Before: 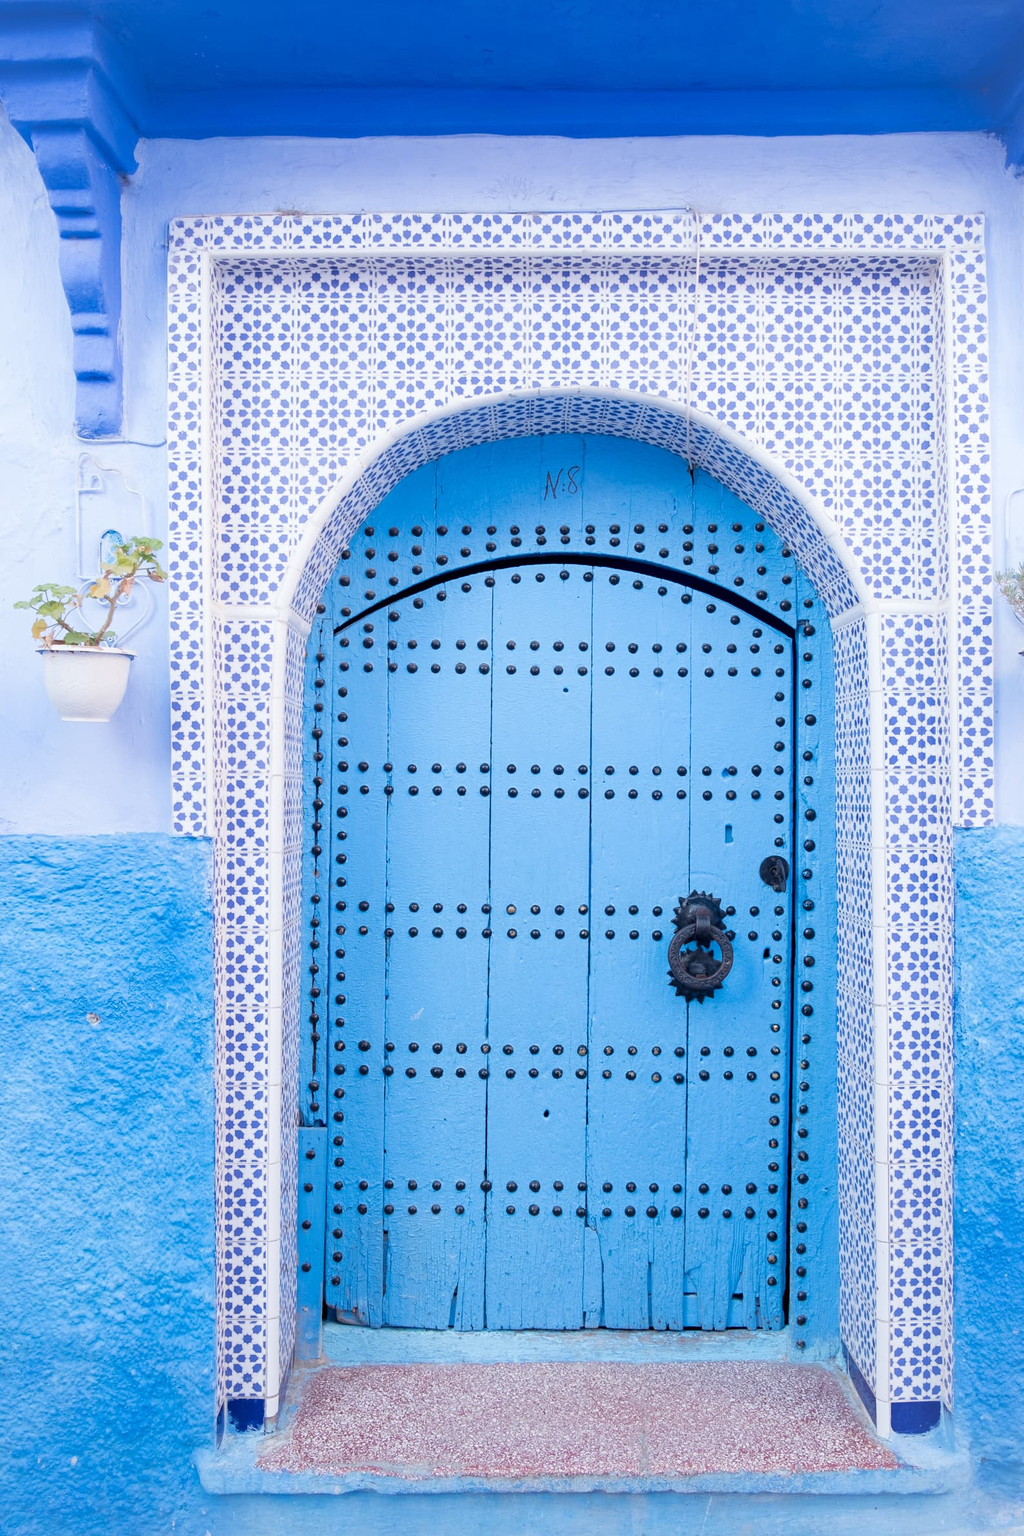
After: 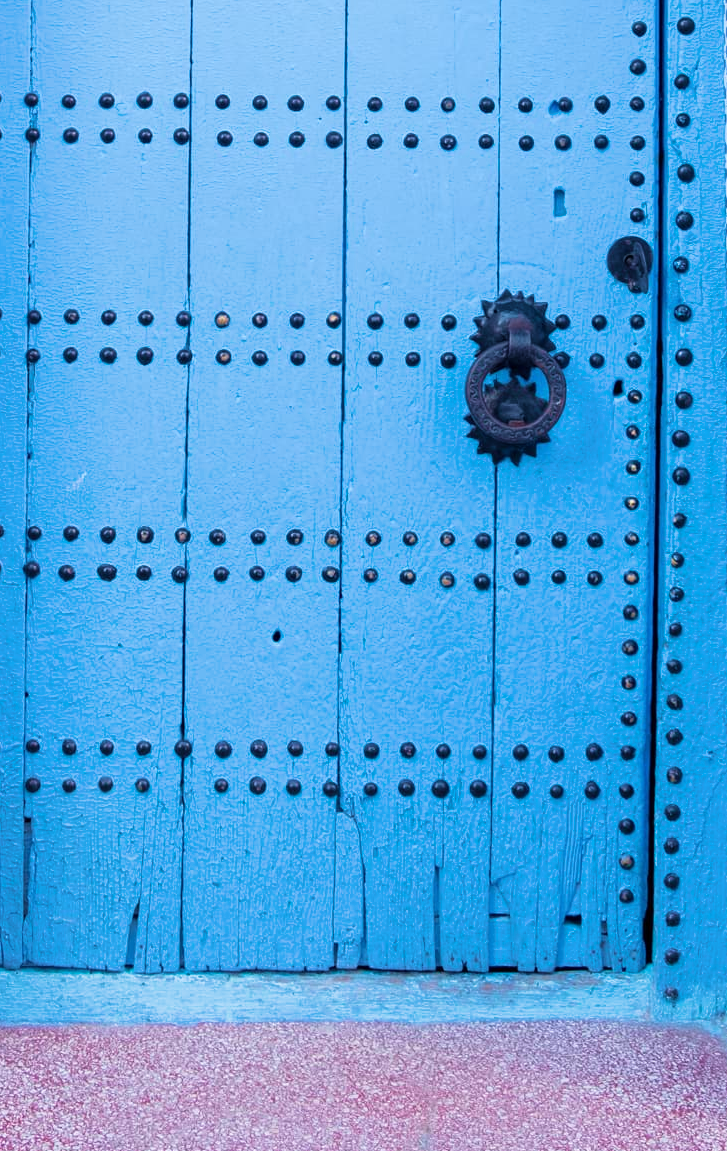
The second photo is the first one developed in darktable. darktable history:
velvia: strength 75%
crop: left 35.976%, top 45.819%, right 18.162%, bottom 5.807%
